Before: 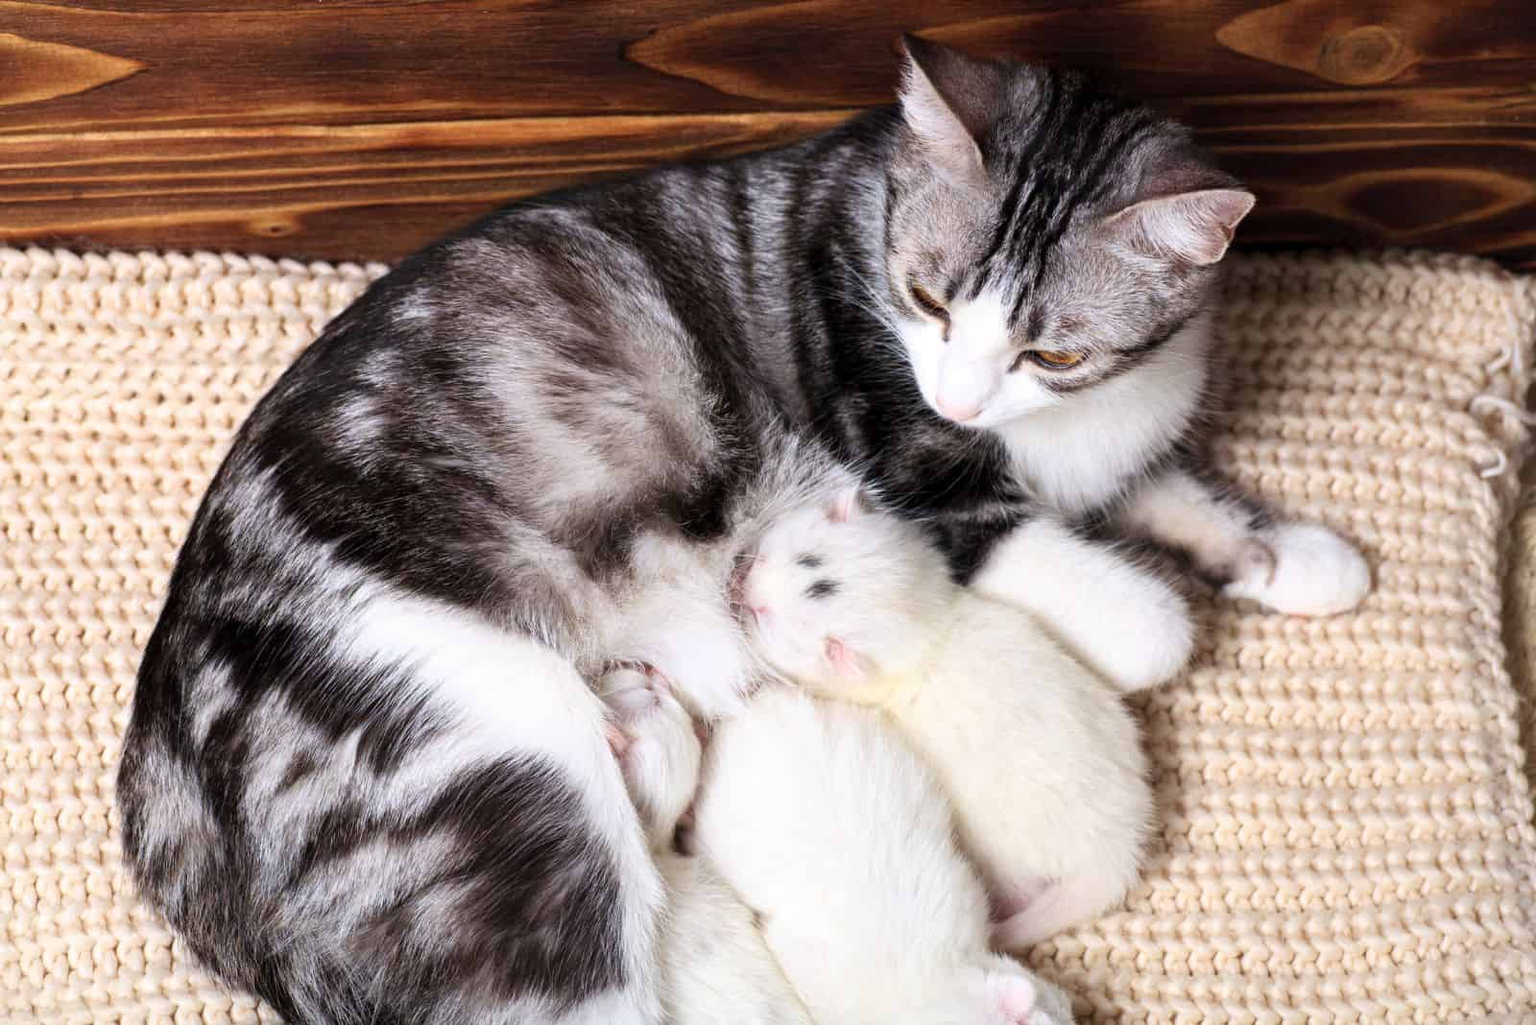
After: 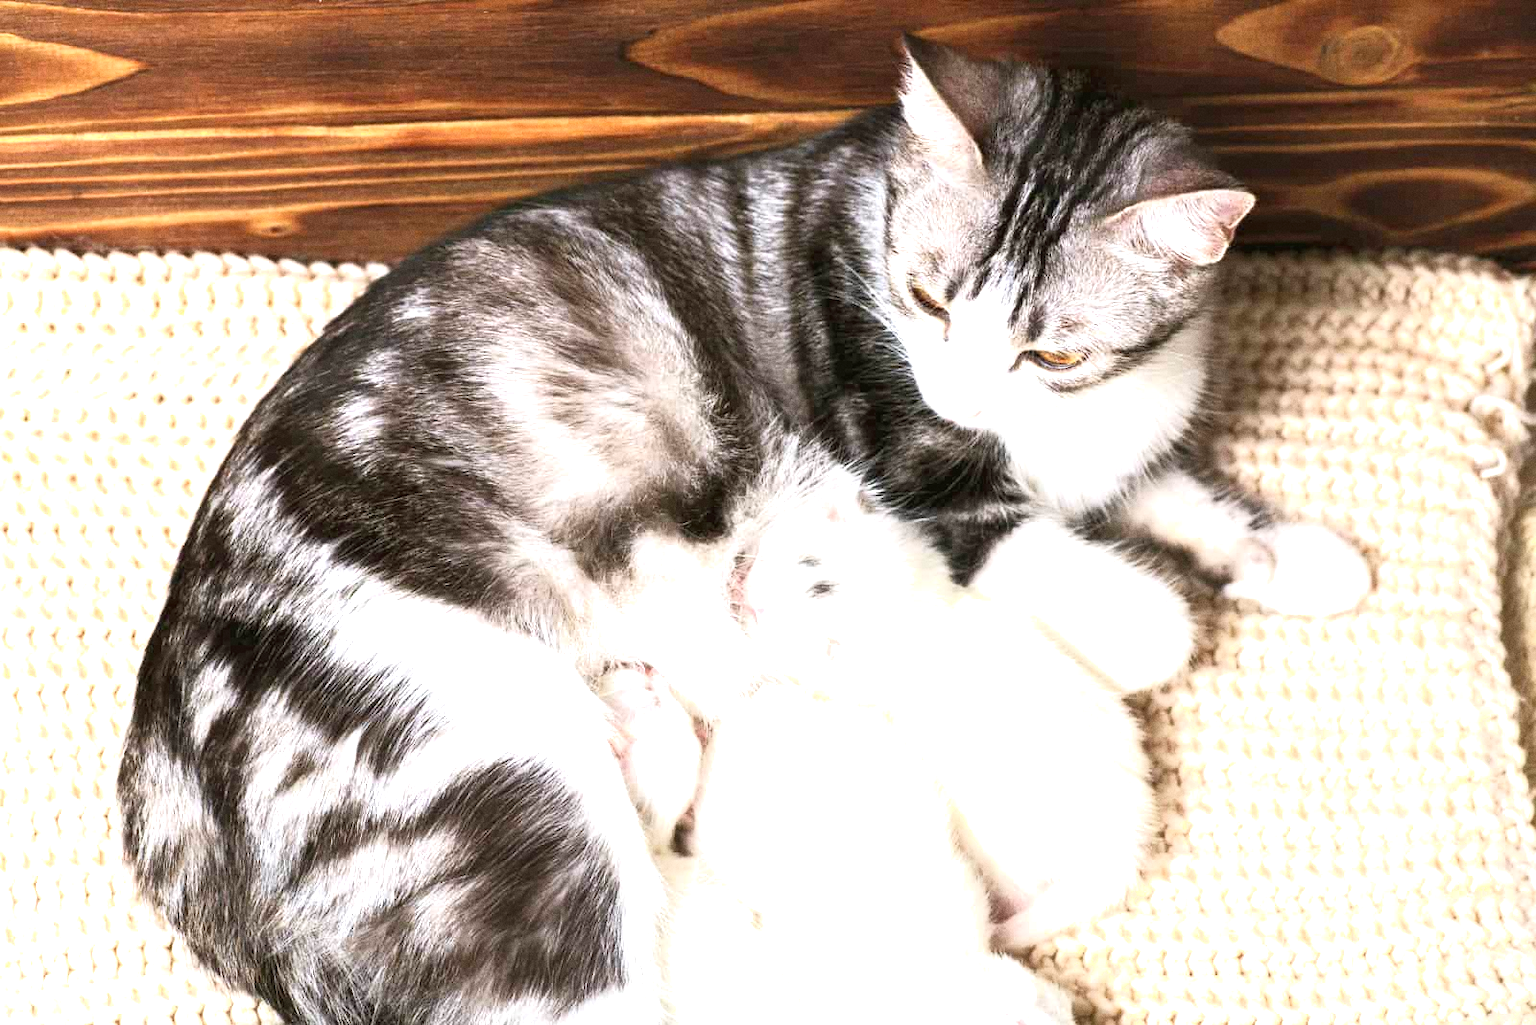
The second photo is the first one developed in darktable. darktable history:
shadows and highlights: shadows 0, highlights 40
exposure: black level correction 0, exposure 1.2 EV, compensate exposure bias true, compensate highlight preservation false
grain: on, module defaults
color balance: mode lift, gamma, gain (sRGB), lift [1.04, 1, 1, 0.97], gamma [1.01, 1, 1, 0.97], gain [0.96, 1, 1, 0.97]
